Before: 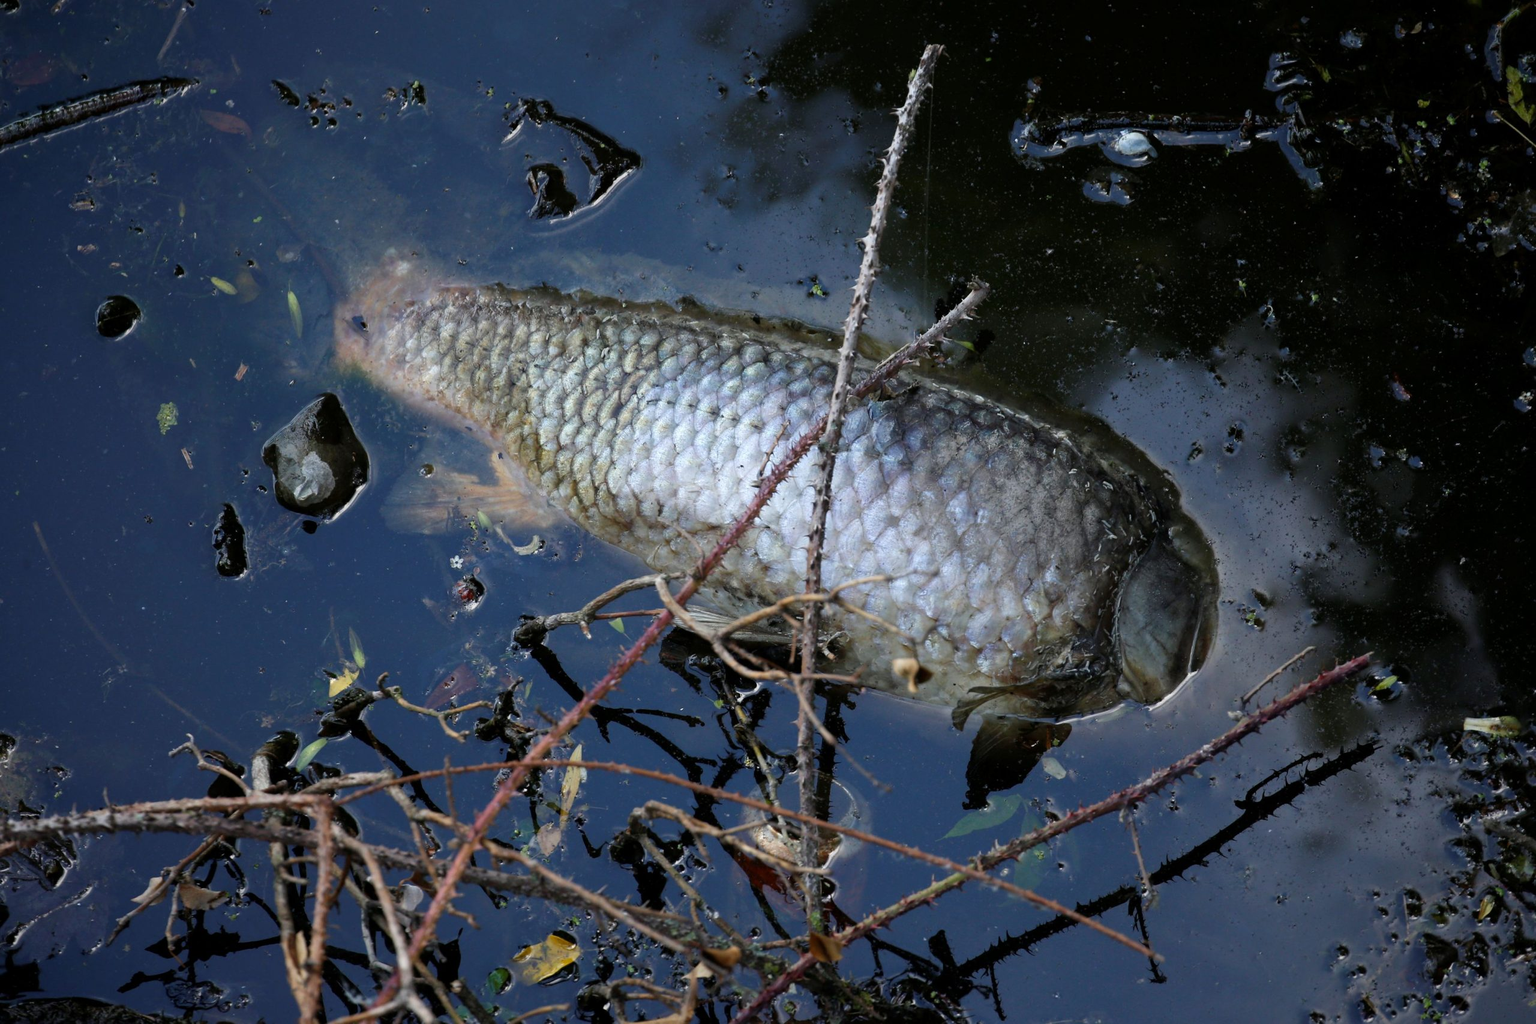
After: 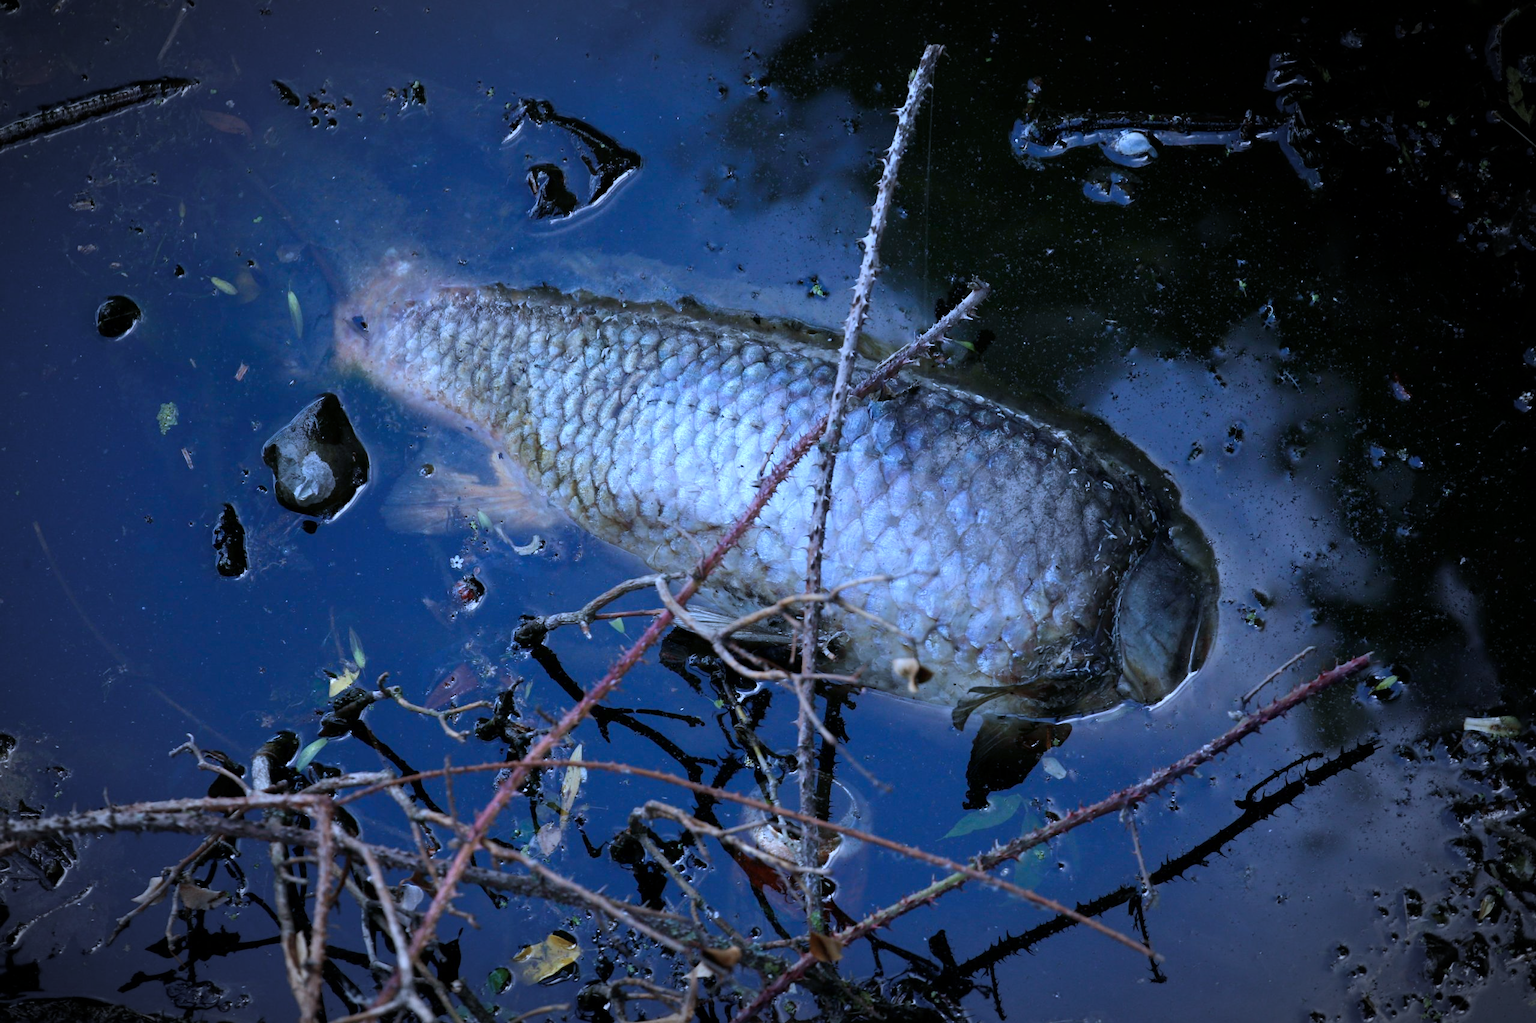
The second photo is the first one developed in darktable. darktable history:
vignetting: automatic ratio true
tone equalizer: -8 EV -1.84 EV, -7 EV -1.16 EV, -6 EV -1.62 EV, smoothing diameter 25%, edges refinement/feathering 10, preserve details guided filter
color calibration: illuminant as shot in camera, adaptation linear Bradford (ICC v4), x 0.406, y 0.405, temperature 3570.35 K, saturation algorithm version 1 (2020)
